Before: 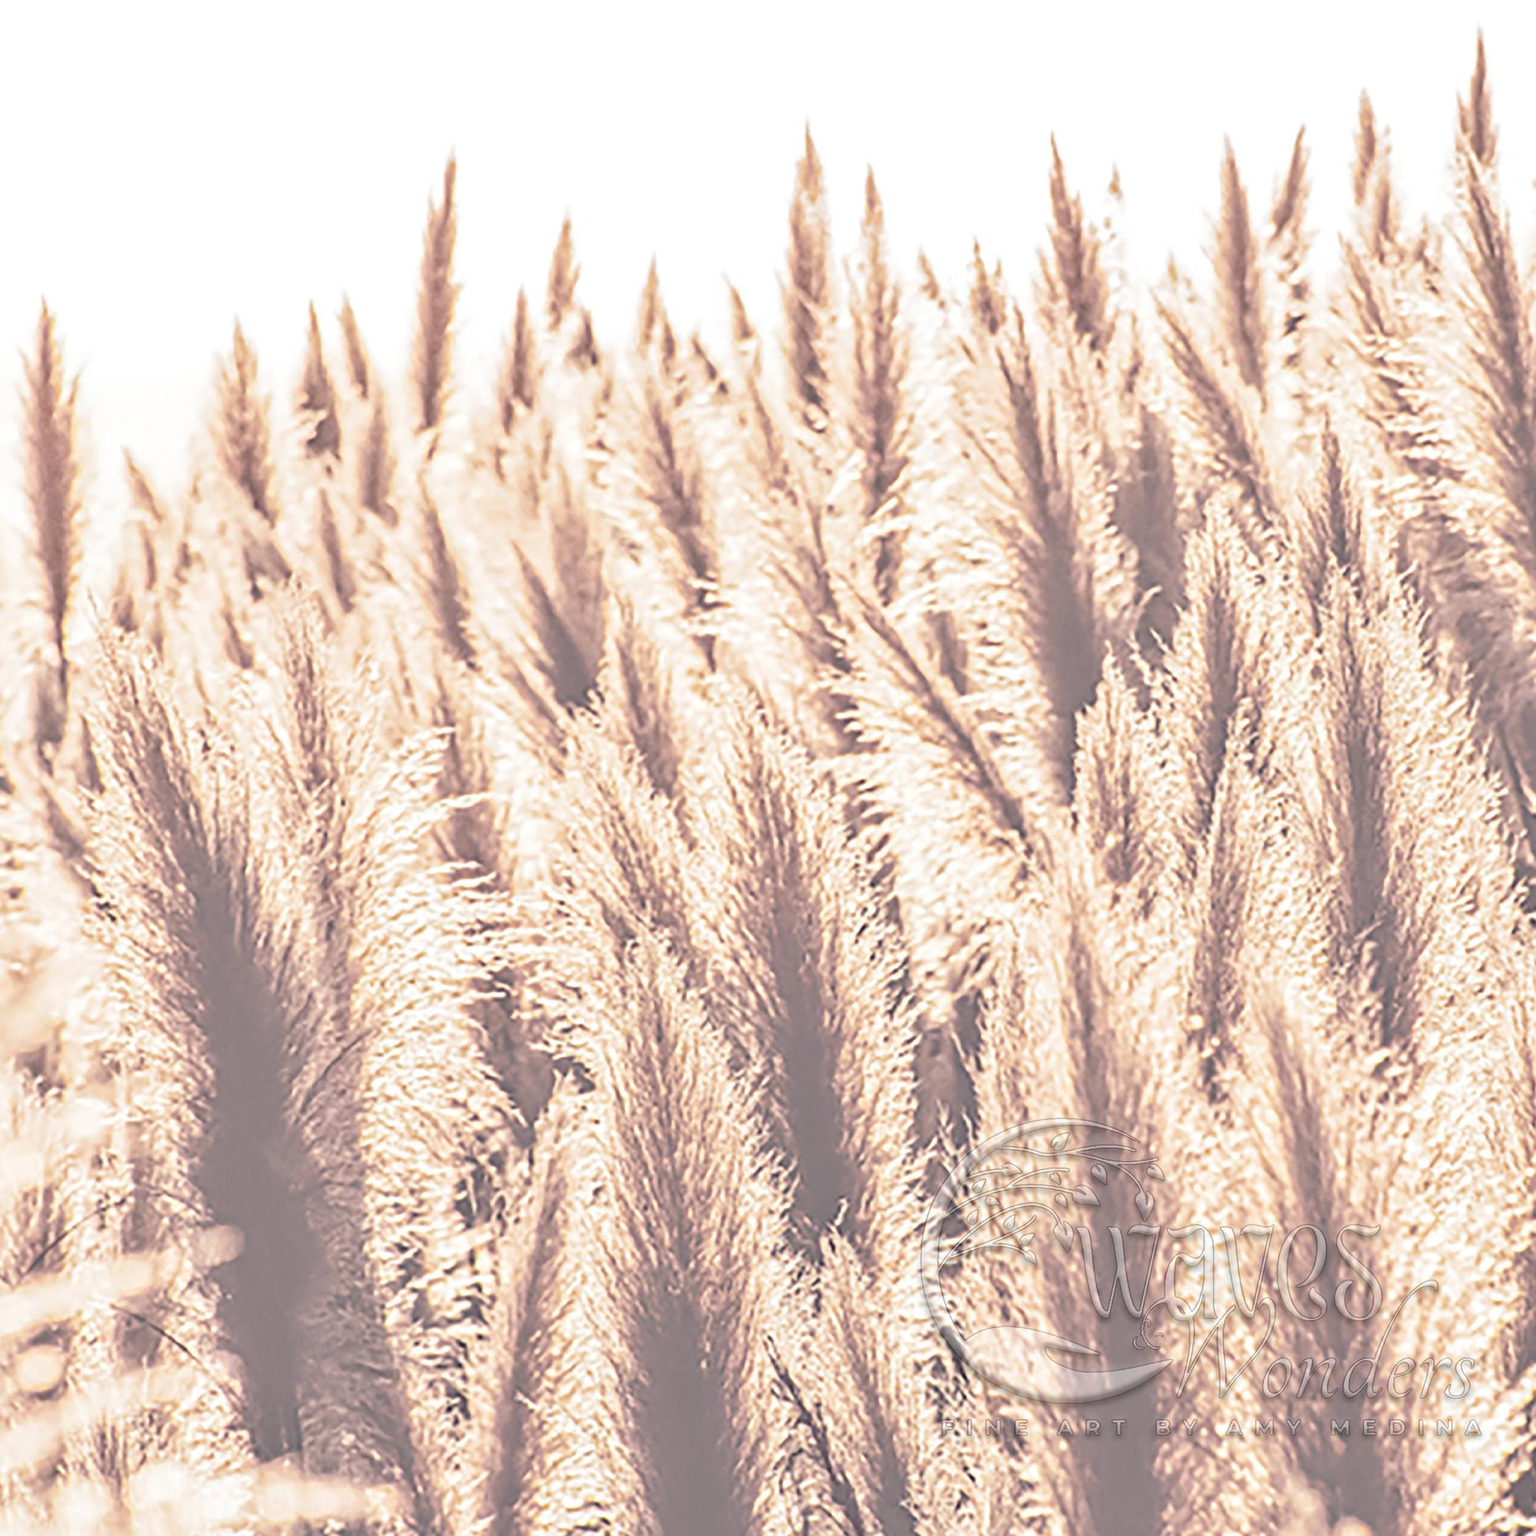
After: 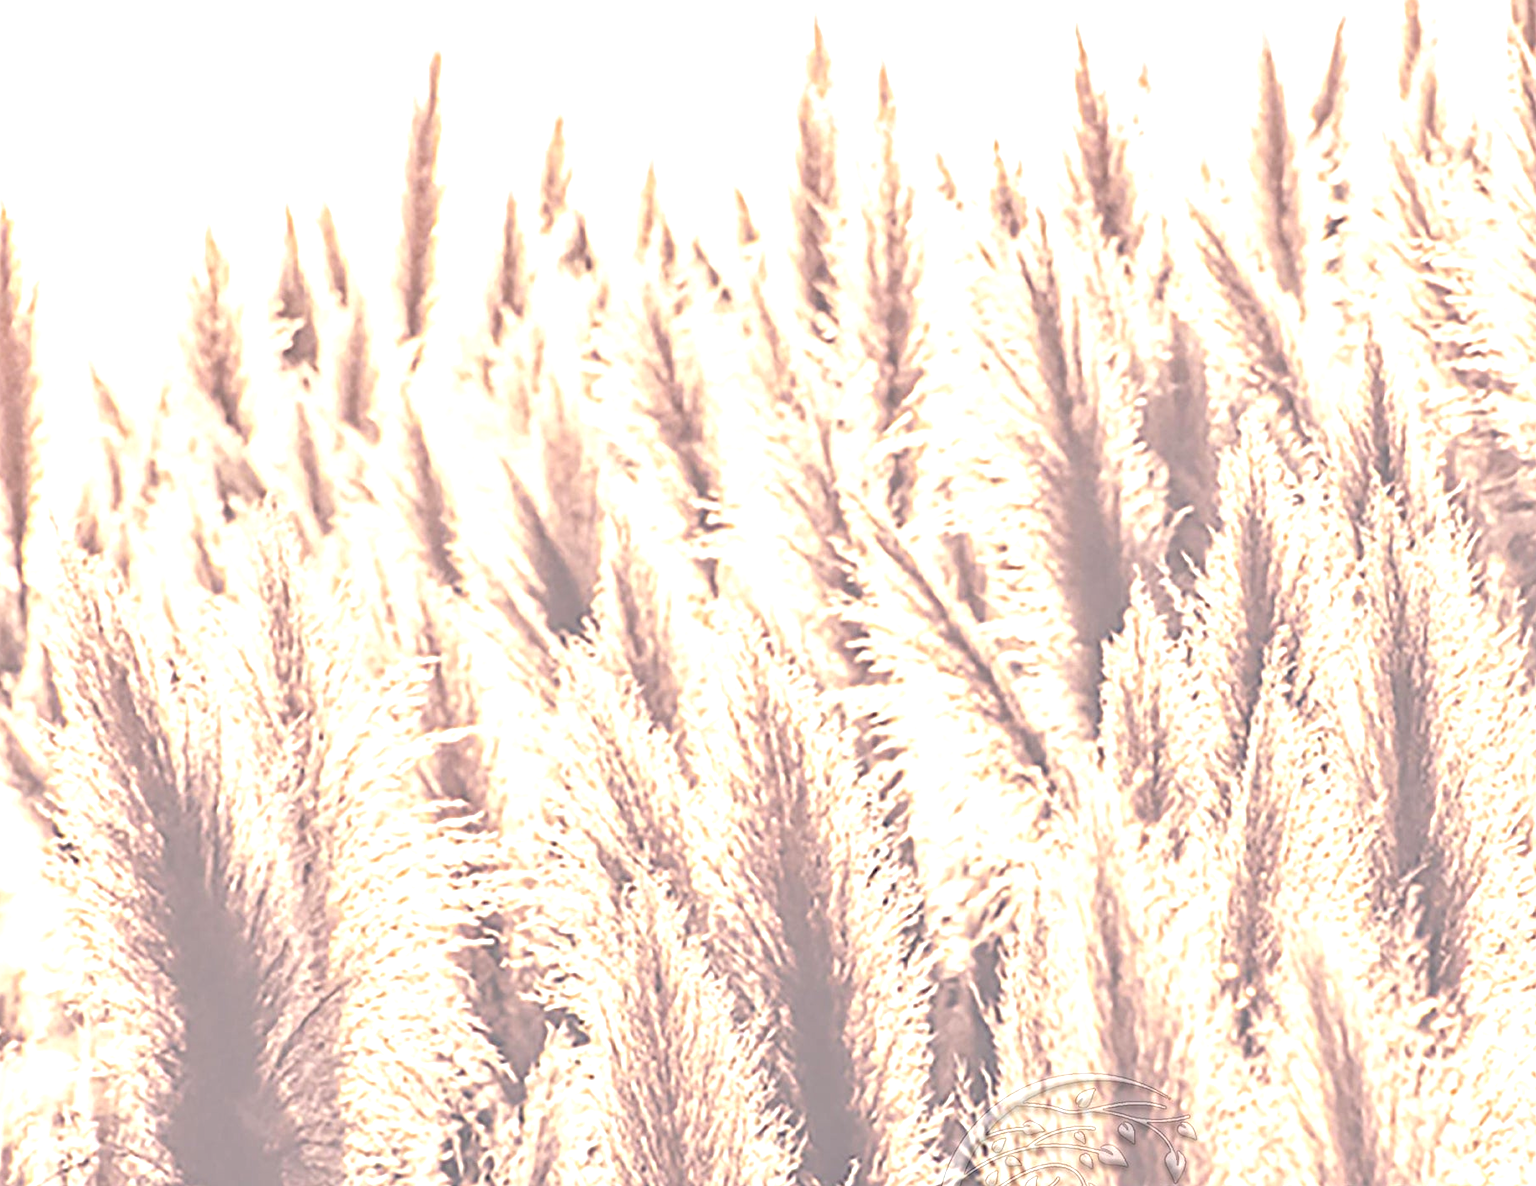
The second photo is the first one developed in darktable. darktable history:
crop: left 2.737%, top 7.287%, right 3.421%, bottom 20.179%
exposure: exposure 0.574 EV, compensate highlight preservation false
